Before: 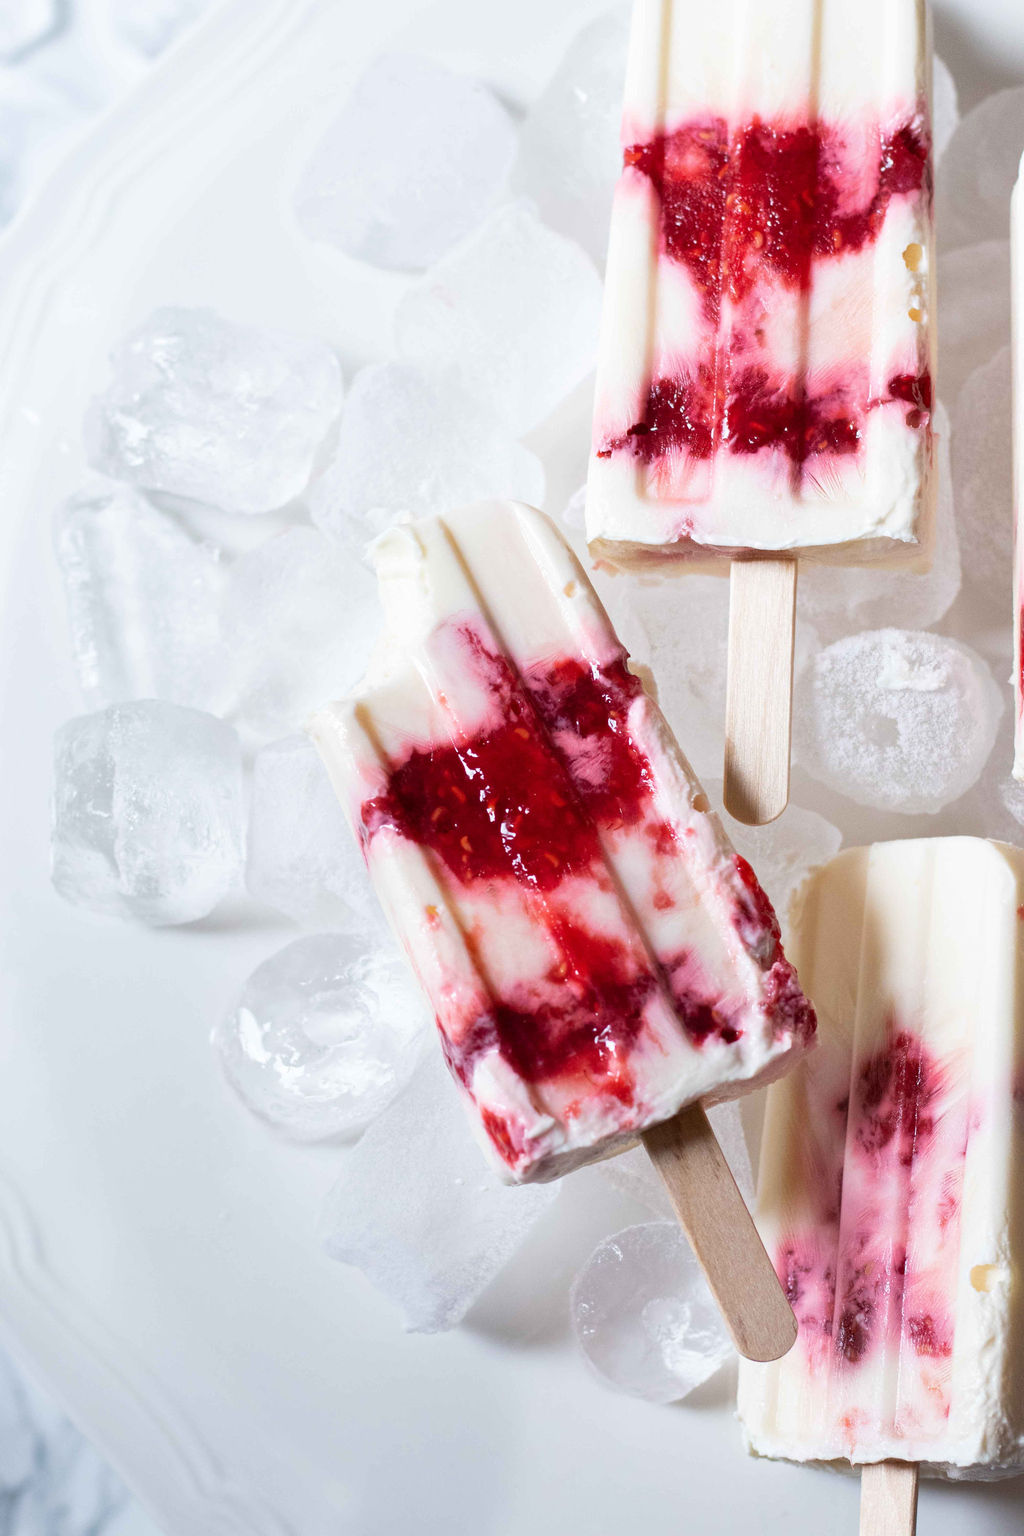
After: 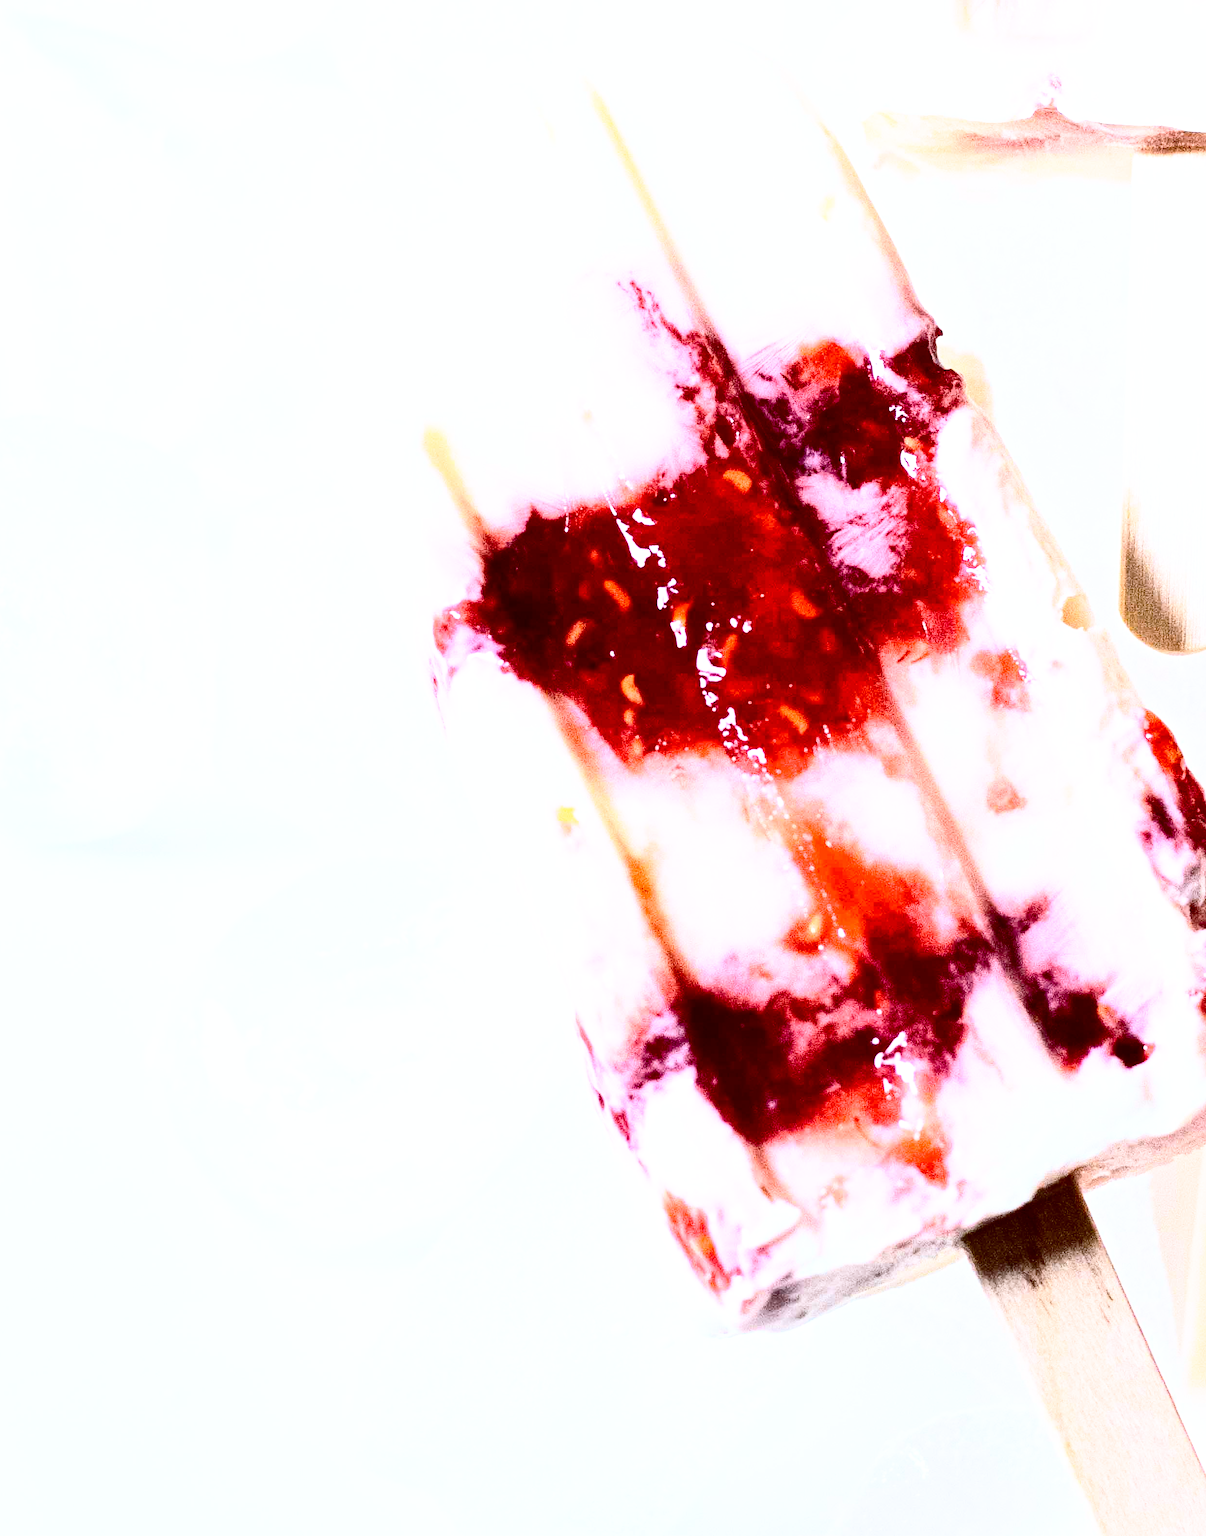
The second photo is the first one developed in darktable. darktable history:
color calibration: output R [1.063, -0.012, -0.003, 0], output G [0, 1.022, 0.021, 0], output B [-0.079, 0.047, 1, 0], gray › normalize channels true, x 0.382, y 0.391, temperature 4089.29 K, gamut compression 0.026
haze removal: compatibility mode true, adaptive false
base curve: curves: ch0 [(0, 0) (0.012, 0.01) (0.073, 0.168) (0.31, 0.711) (0.645, 0.957) (1, 1)], preserve colors none
crop: left 12.989%, top 31.282%, right 24.787%, bottom 15.93%
local contrast: mode bilateral grid, contrast 27, coarseness 16, detail 115%, midtone range 0.2
contrast brightness saturation: contrast 0.513, saturation -0.087
